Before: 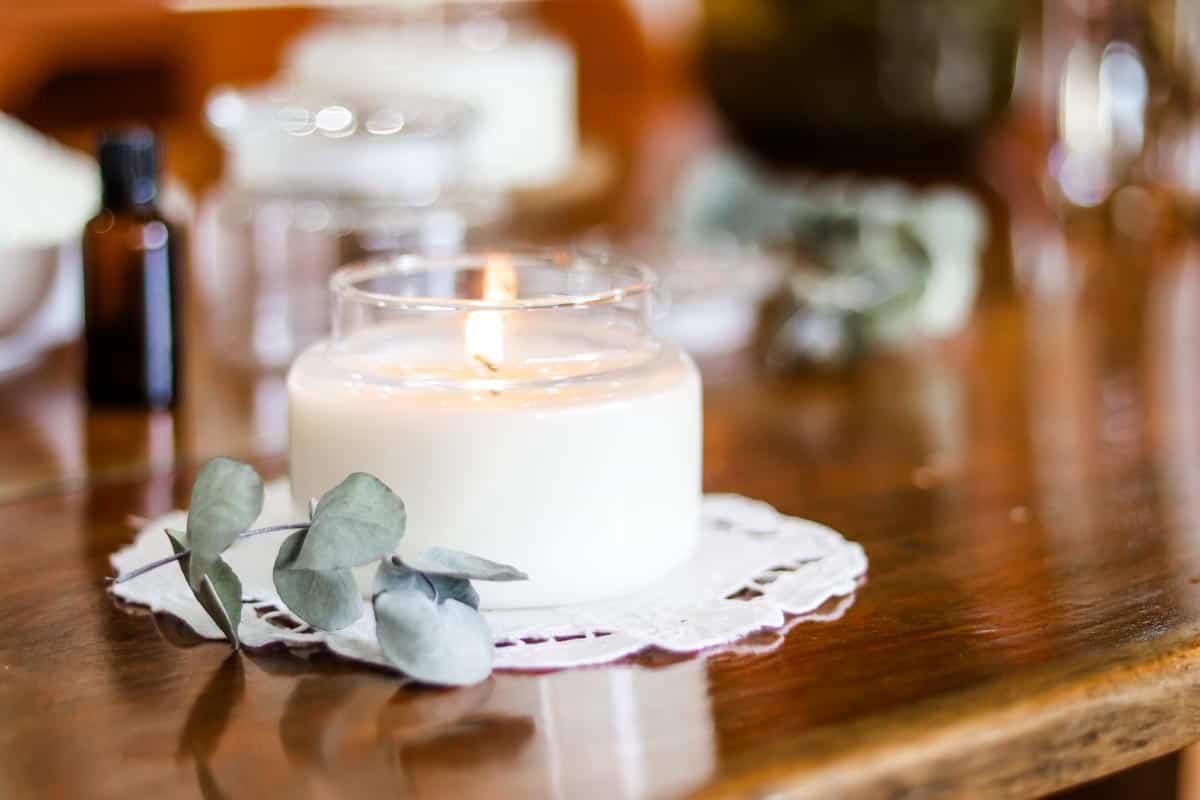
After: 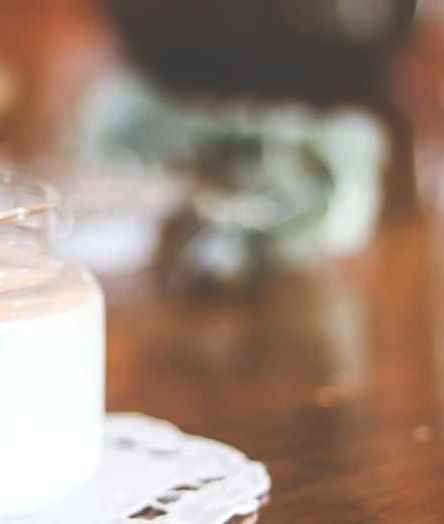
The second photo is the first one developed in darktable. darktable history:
exposure: black level correction -0.043, exposure 0.064 EV, compensate highlight preservation false
crop and rotate: left 49.761%, top 10.15%, right 13.16%, bottom 24.265%
